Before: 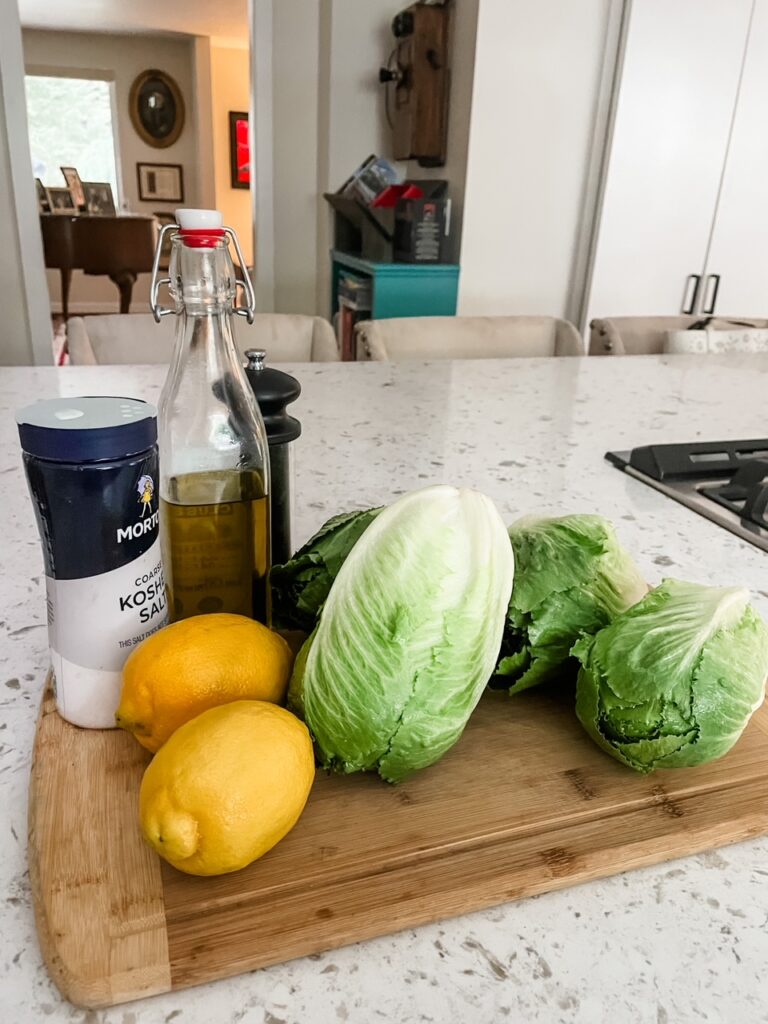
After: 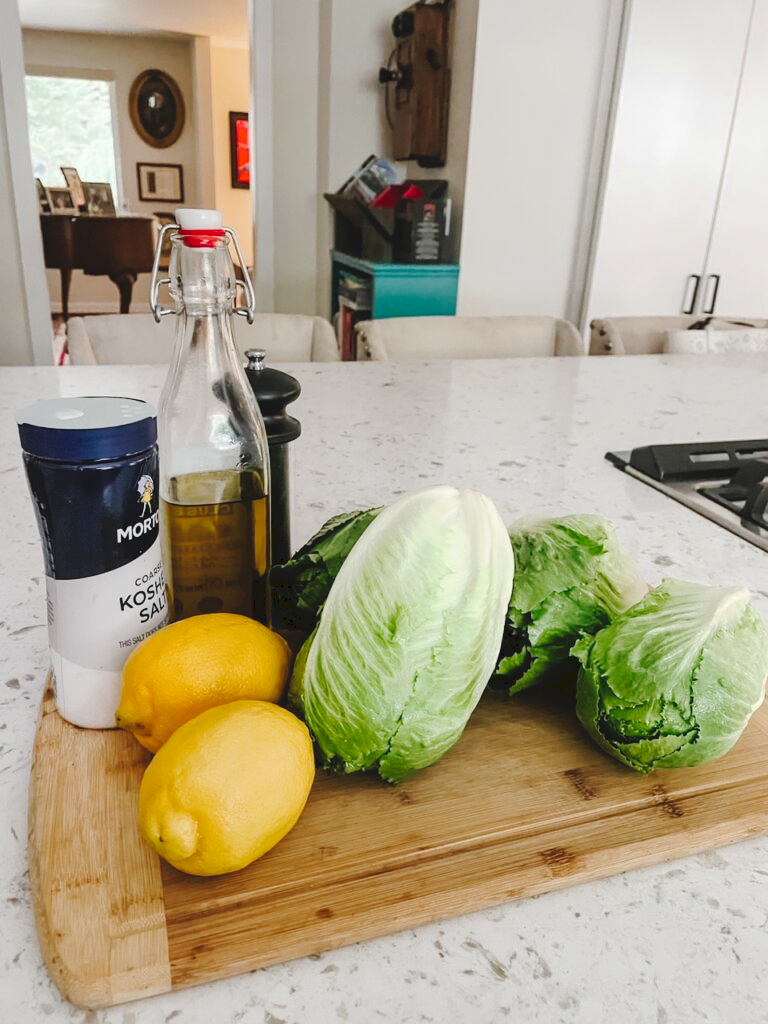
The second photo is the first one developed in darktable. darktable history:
tone curve: curves: ch0 [(0, 0) (0.003, 0.077) (0.011, 0.08) (0.025, 0.083) (0.044, 0.095) (0.069, 0.106) (0.1, 0.12) (0.136, 0.144) (0.177, 0.185) (0.224, 0.231) (0.277, 0.297) (0.335, 0.382) (0.399, 0.471) (0.468, 0.553) (0.543, 0.623) (0.623, 0.689) (0.709, 0.75) (0.801, 0.81) (0.898, 0.873) (1, 1)], preserve colors none
